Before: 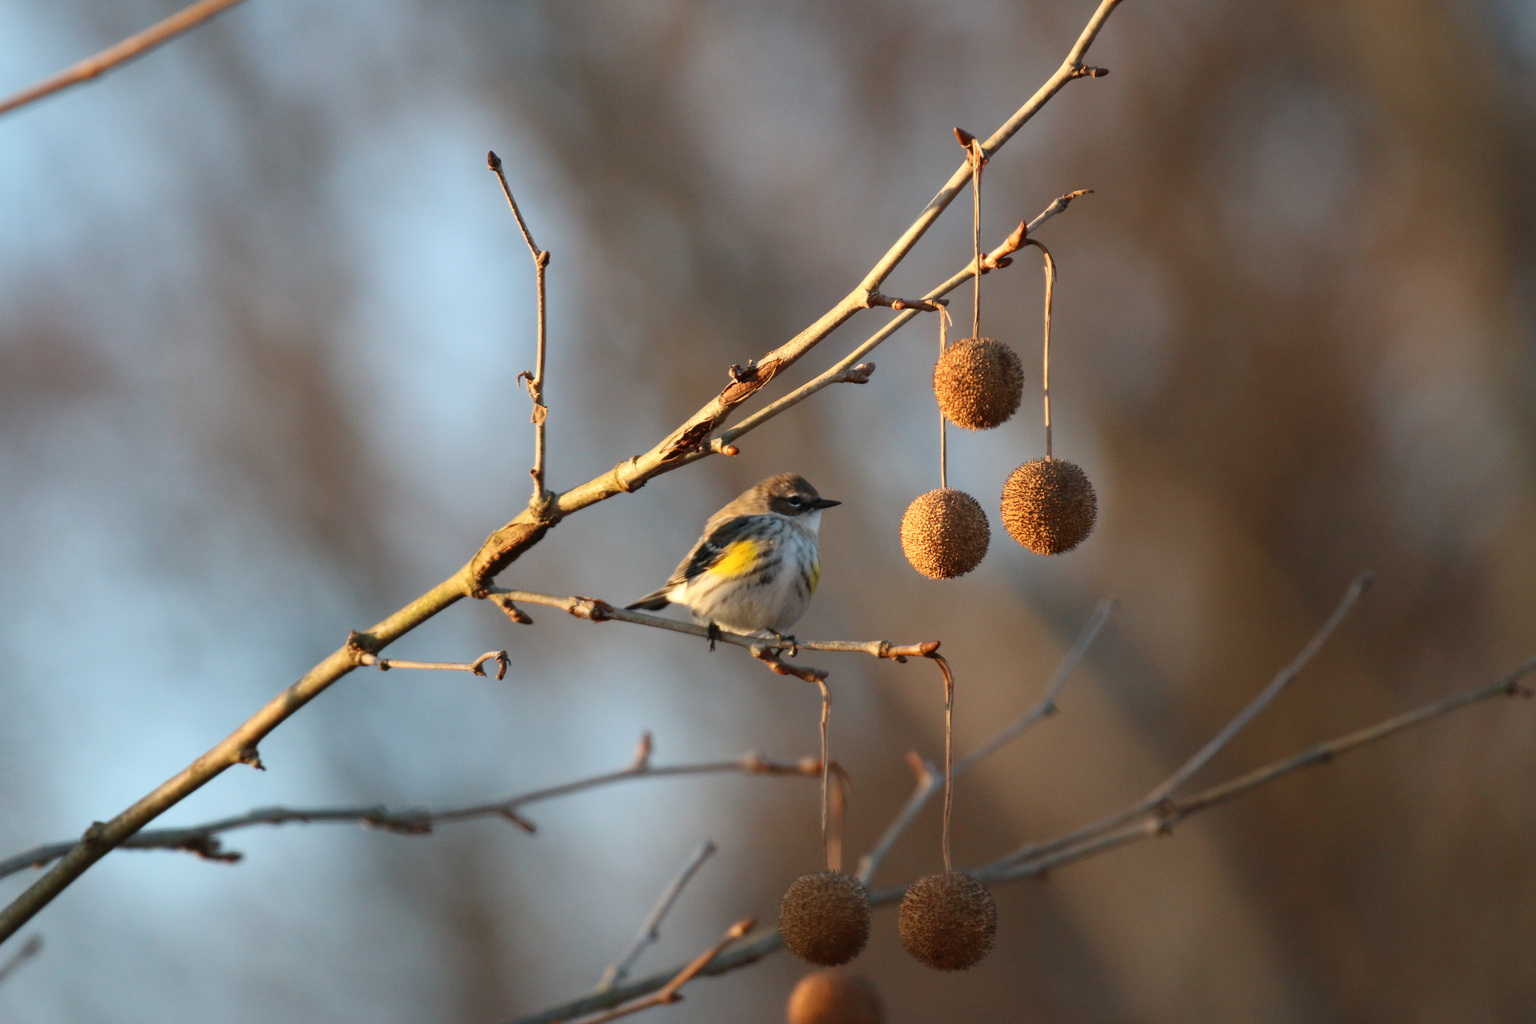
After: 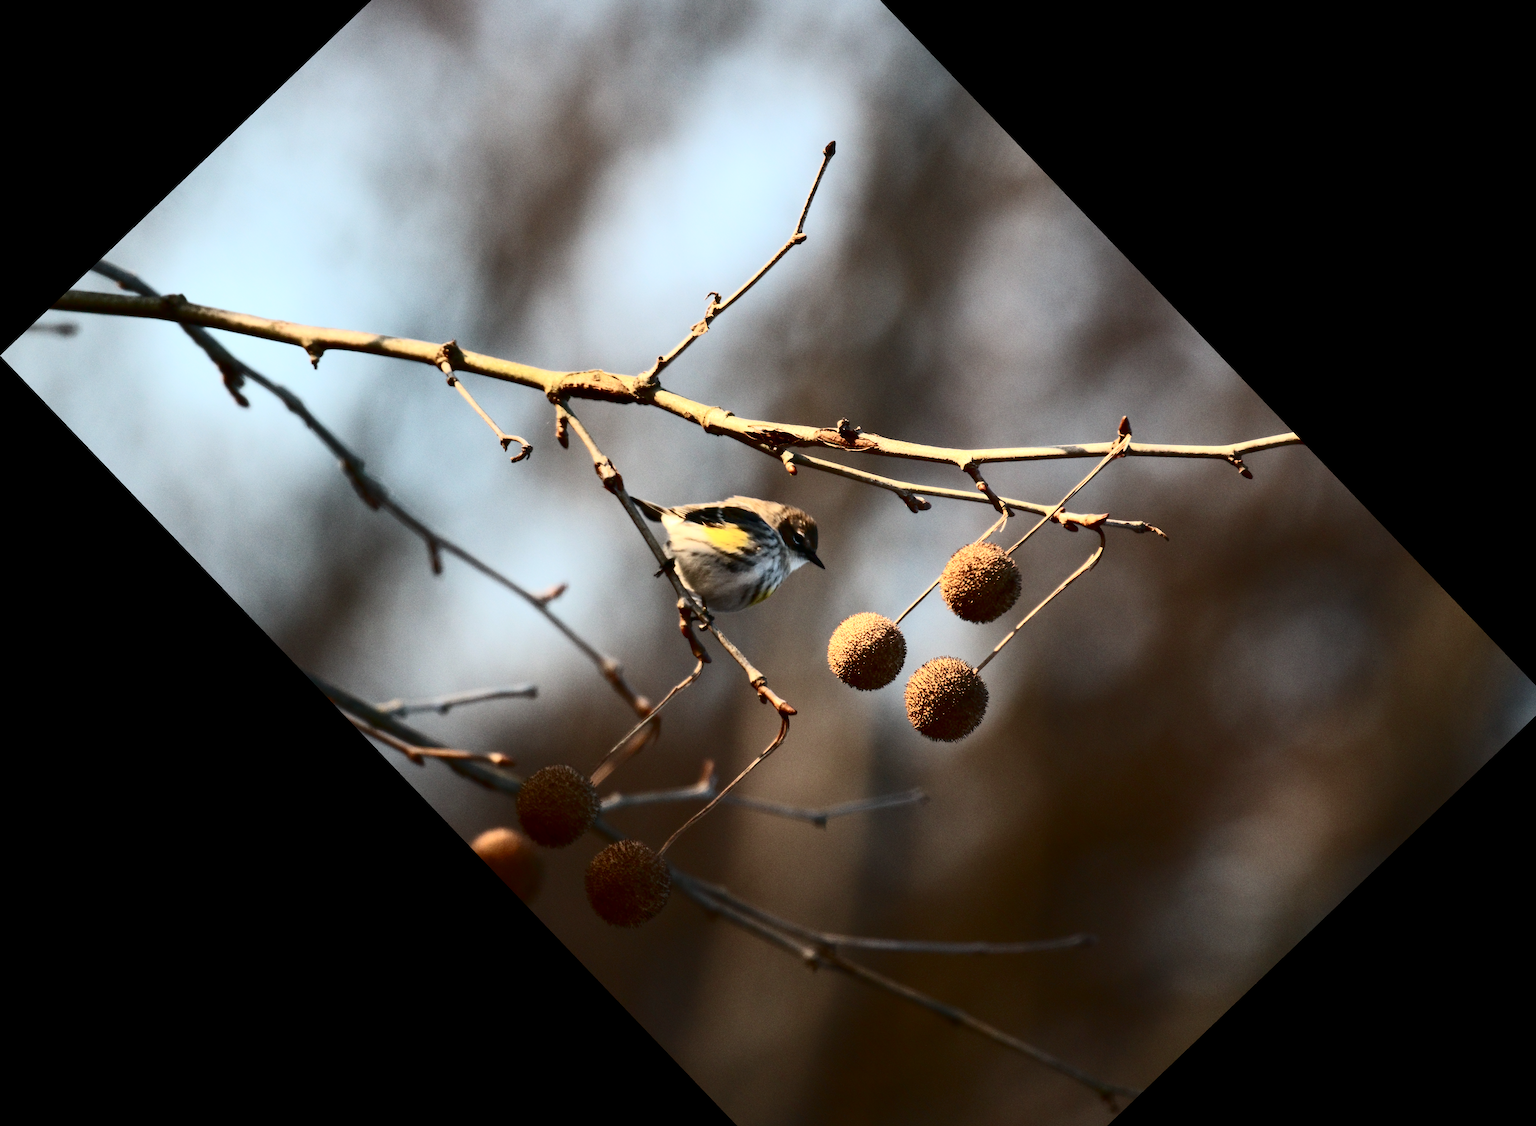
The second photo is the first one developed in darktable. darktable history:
contrast brightness saturation: contrast 0.5, saturation -0.1
crop and rotate: angle -46.26°, top 16.234%, right 0.912%, bottom 11.704%
